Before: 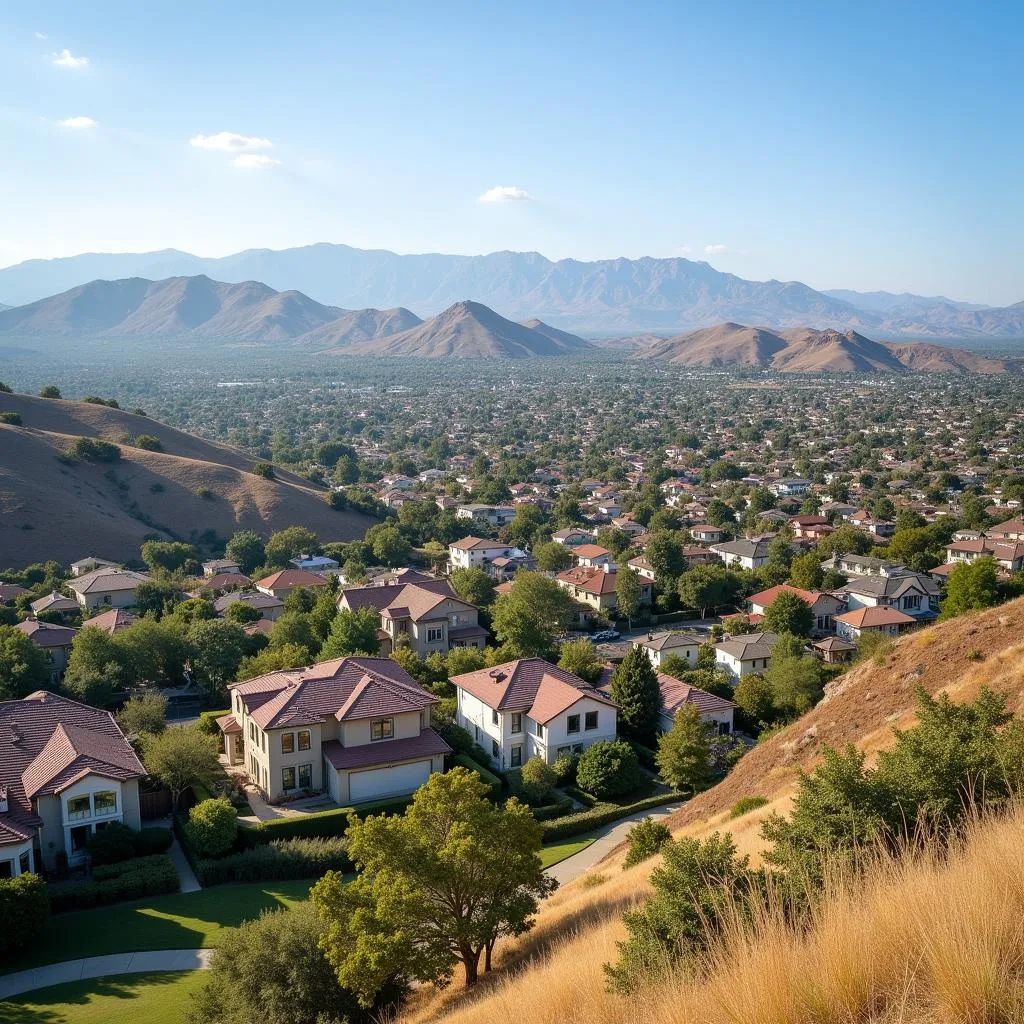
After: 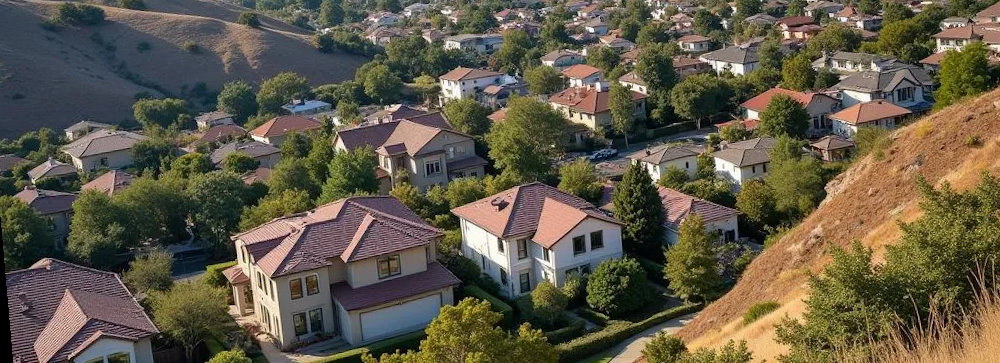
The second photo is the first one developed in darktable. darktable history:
crop: top 45.551%, bottom 12.262%
rotate and perspective: rotation -5°, crop left 0.05, crop right 0.952, crop top 0.11, crop bottom 0.89
